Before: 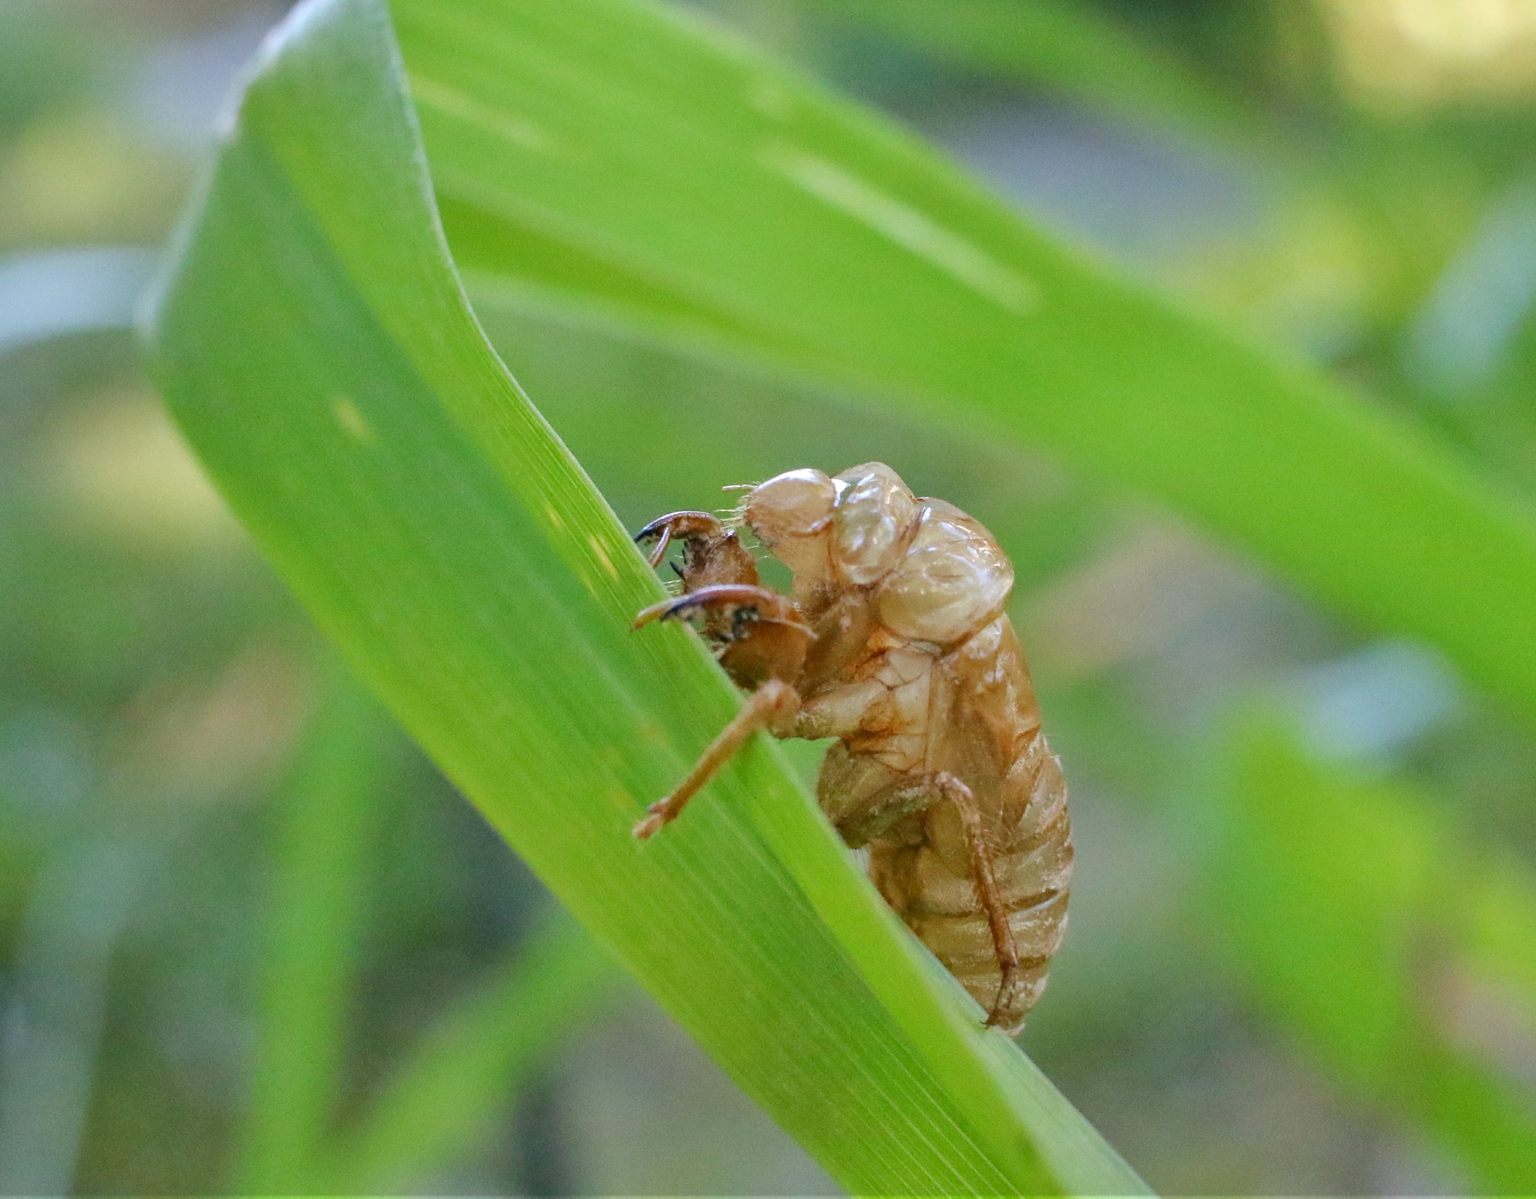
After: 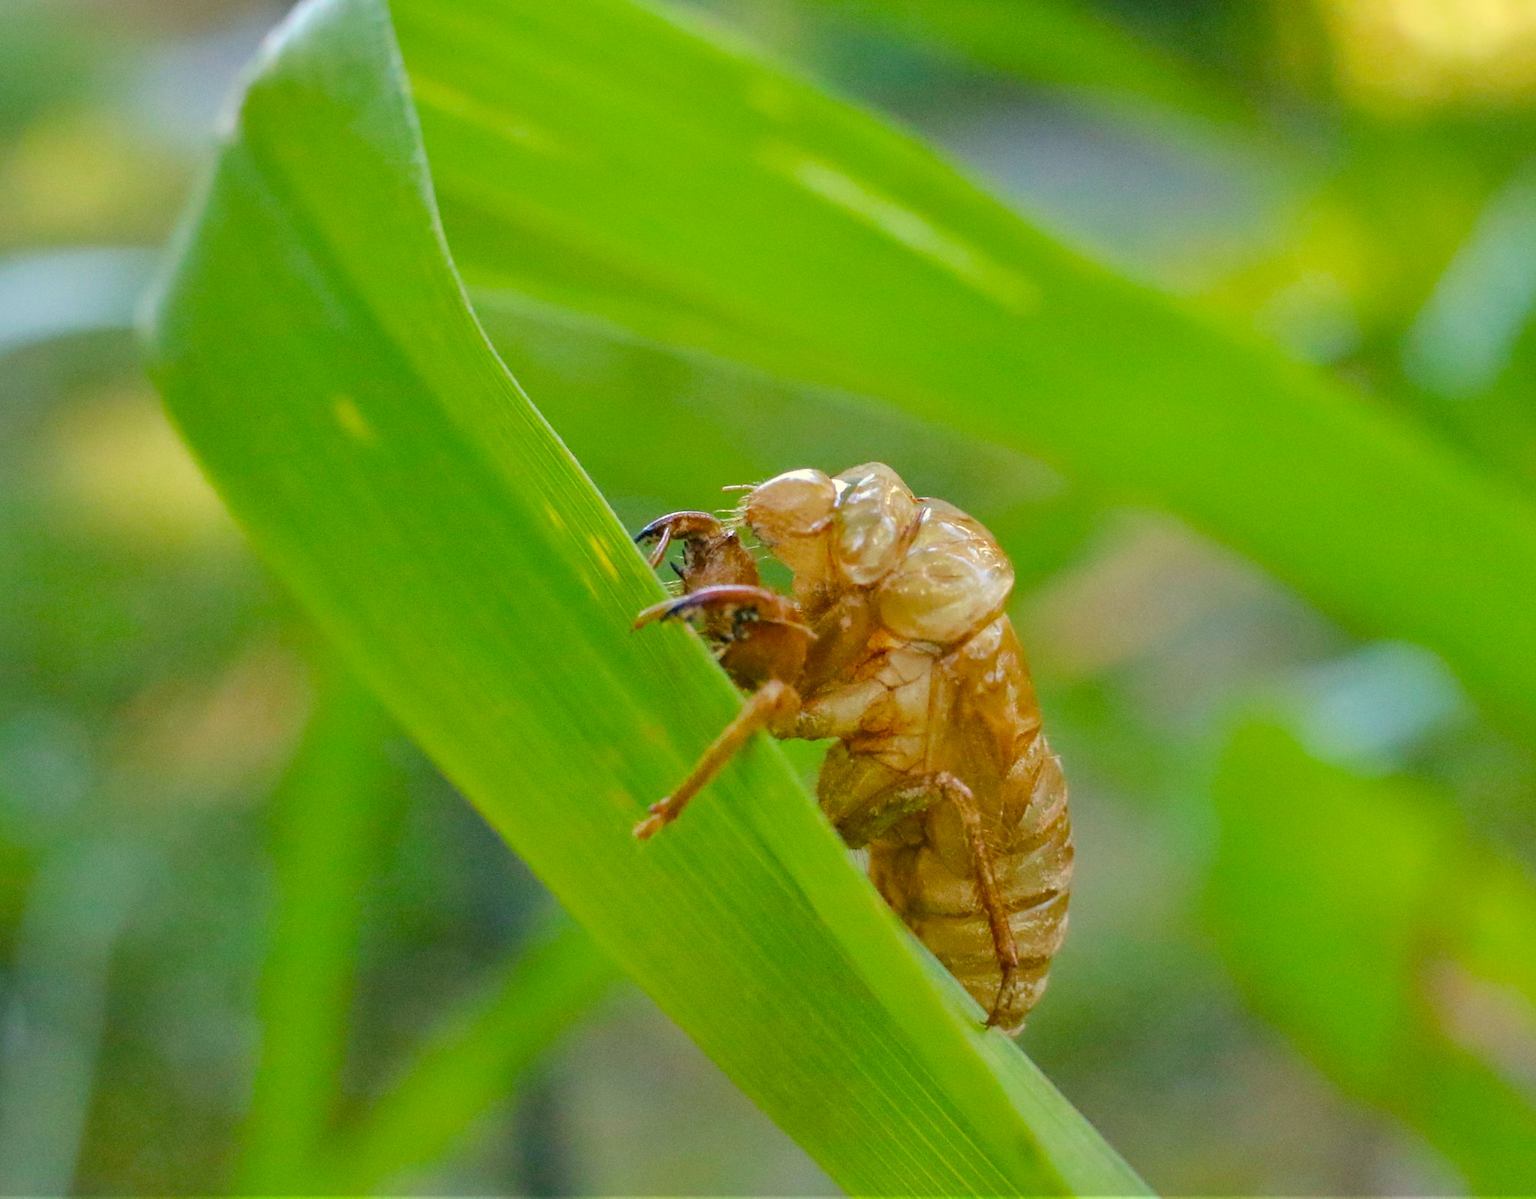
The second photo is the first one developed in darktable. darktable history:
white balance: red 1.029, blue 0.92
exposure: exposure -0.01 EV, compensate highlight preservation false
color balance rgb: perceptual saturation grading › global saturation 30%, global vibrance 20%
